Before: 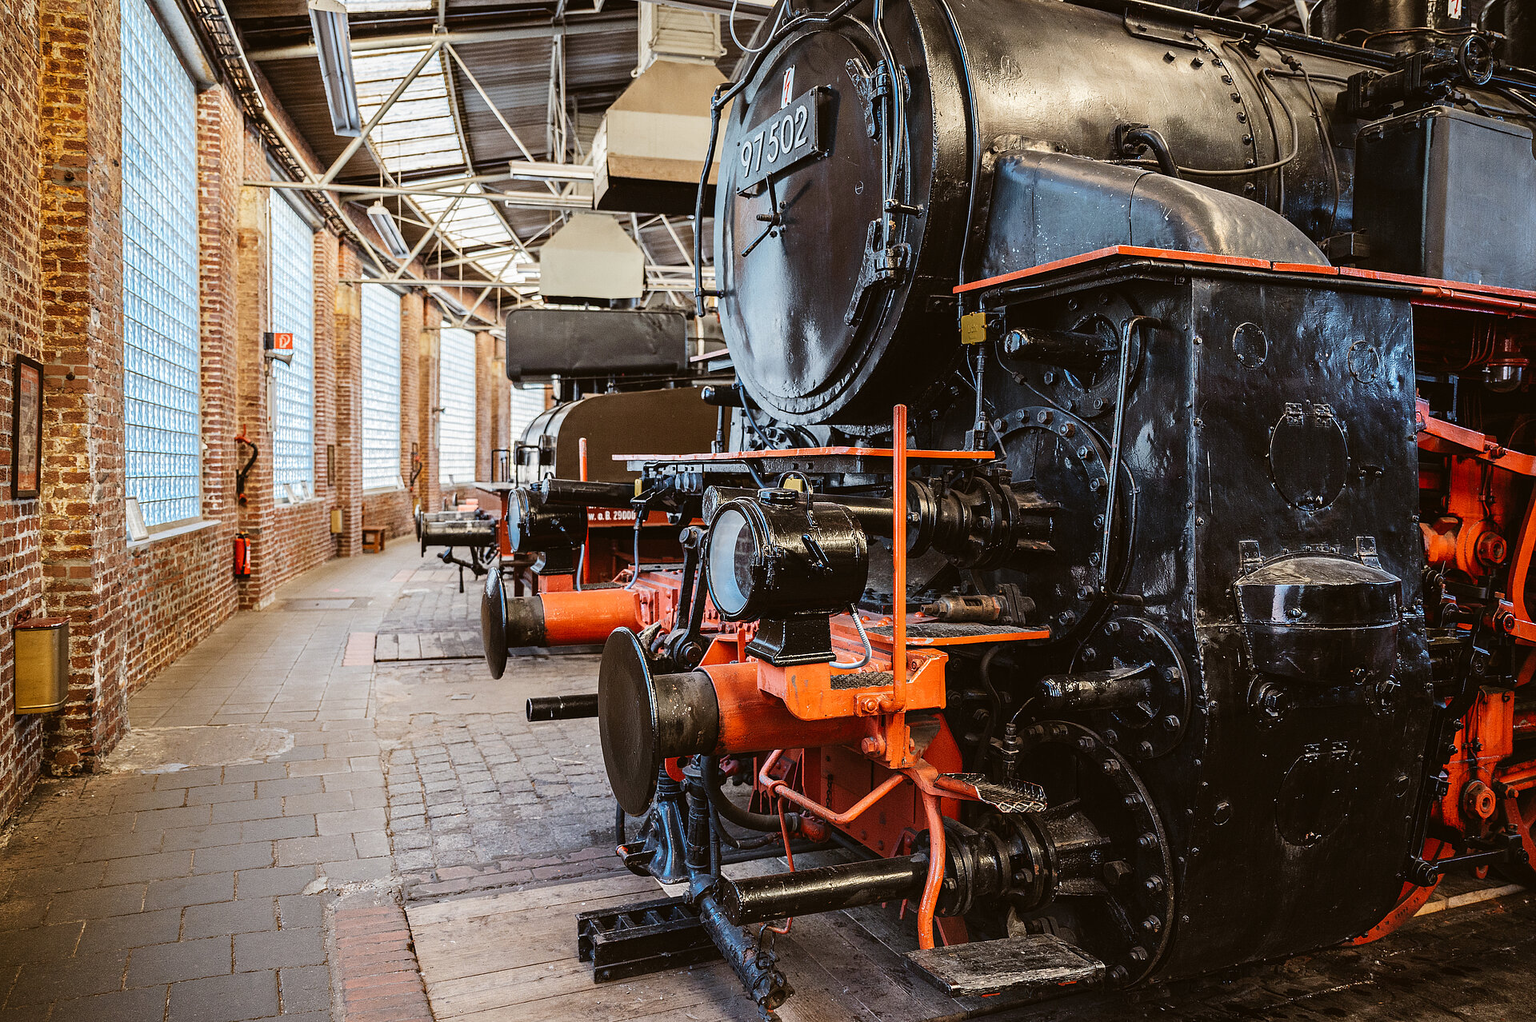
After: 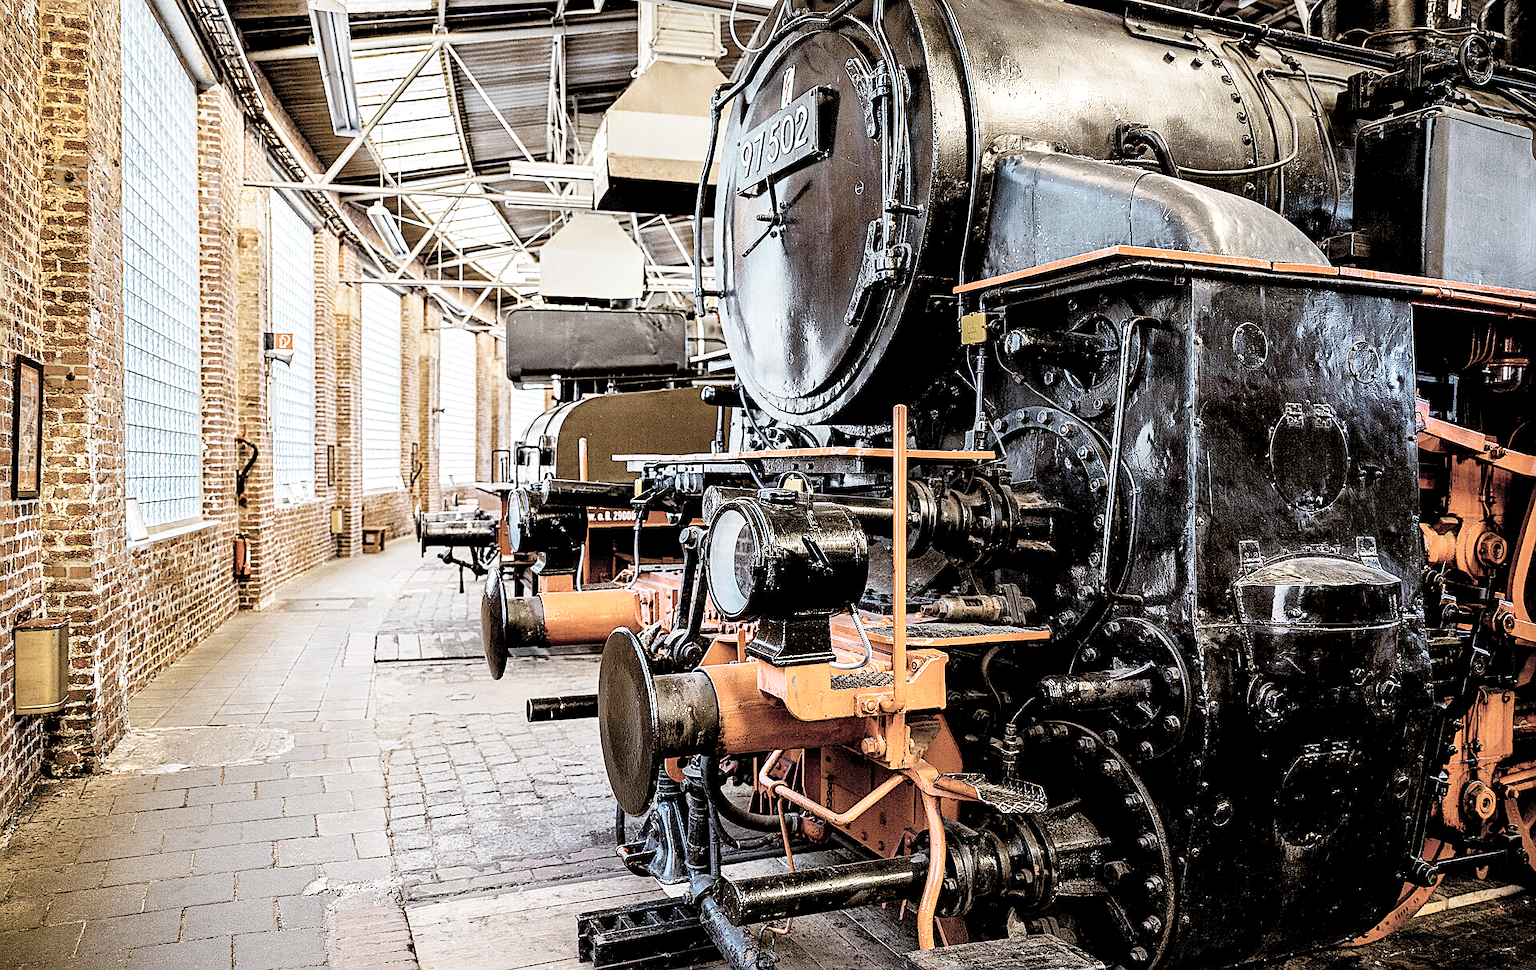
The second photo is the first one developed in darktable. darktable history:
exposure: exposure 0.205 EV, compensate highlight preservation false
contrast brightness saturation: brightness 0.184, saturation -0.508
base curve: curves: ch0 [(0, 0) (0.235, 0.266) (0.503, 0.496) (0.786, 0.72) (1, 1)], preserve colors none
color balance rgb: global offset › luminance -0.878%, shadows fall-off 299.352%, white fulcrum 2 EV, highlights fall-off 298.623%, perceptual saturation grading › global saturation 20%, perceptual saturation grading › highlights -49.333%, perceptual saturation grading › shadows 25.261%, mask middle-gray fulcrum 99.911%, contrast gray fulcrum 38.361%
crop and rotate: top 0.002%, bottom 5.033%
sharpen: on, module defaults
tone curve: curves: ch0 [(0, 0) (0.091, 0.077) (0.389, 0.458) (0.745, 0.82) (0.844, 0.908) (0.909, 0.942) (1, 0.973)]; ch1 [(0, 0) (0.437, 0.404) (0.5, 0.5) (0.529, 0.55) (0.58, 0.6) (0.616, 0.649) (1, 1)]; ch2 [(0, 0) (0.442, 0.415) (0.5, 0.5) (0.535, 0.557) (0.585, 0.62) (1, 1)], preserve colors none
local contrast: mode bilateral grid, contrast 25, coarseness 47, detail 152%, midtone range 0.2
